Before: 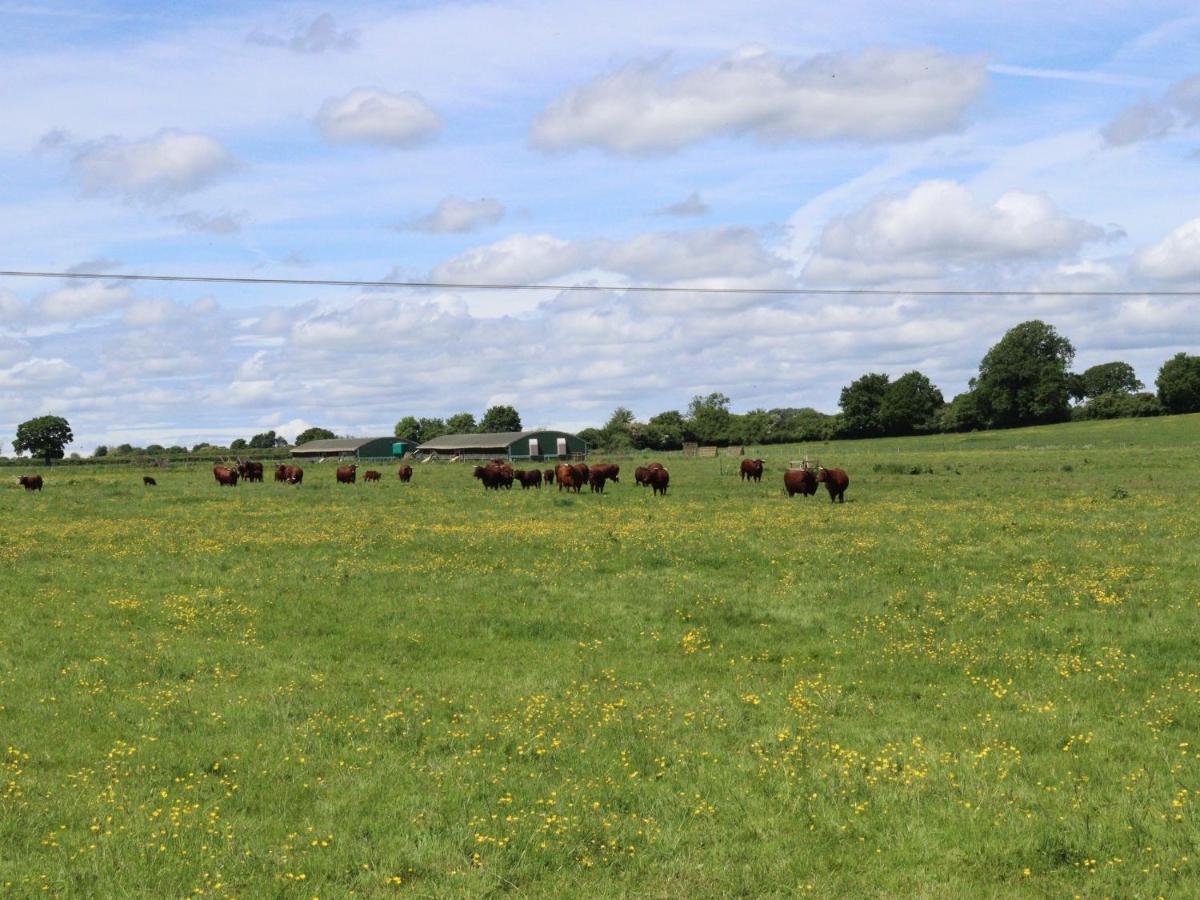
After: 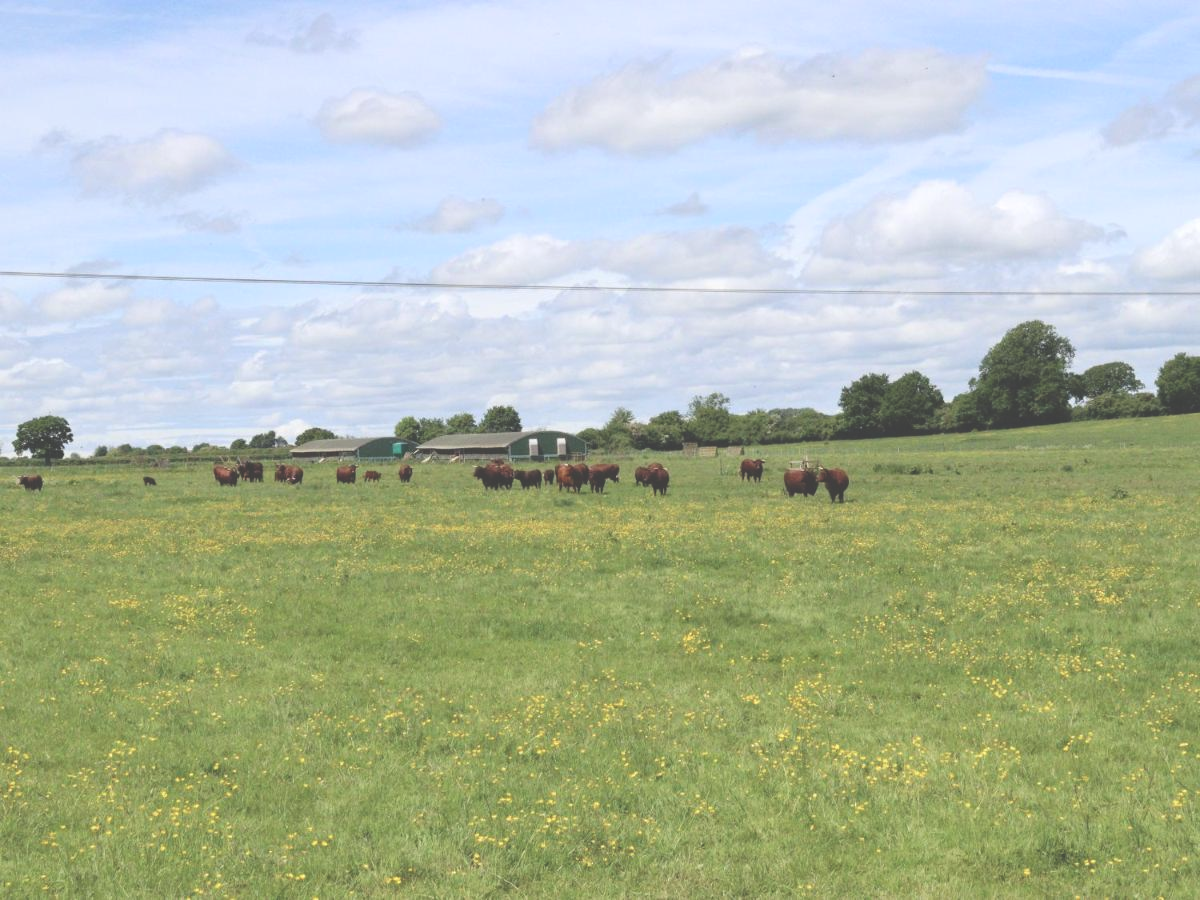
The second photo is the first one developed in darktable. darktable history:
levels: levels [0, 0.476, 0.951]
base curve: curves: ch0 [(0, 0) (0.101, 0.156) (1, 1)], preserve colors none
exposure: black level correction -0.027, exposure -0.064 EV, compensate highlight preservation false
